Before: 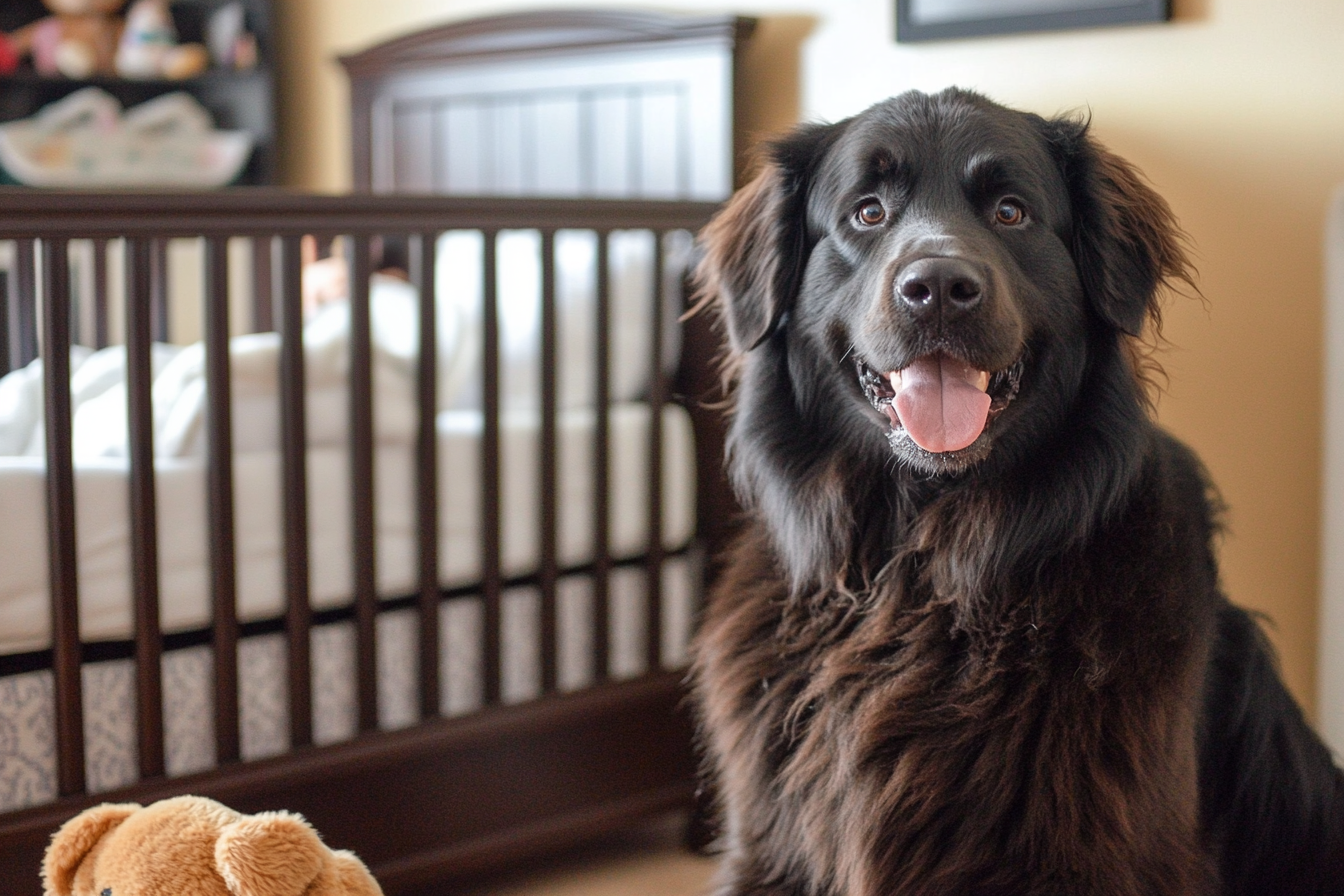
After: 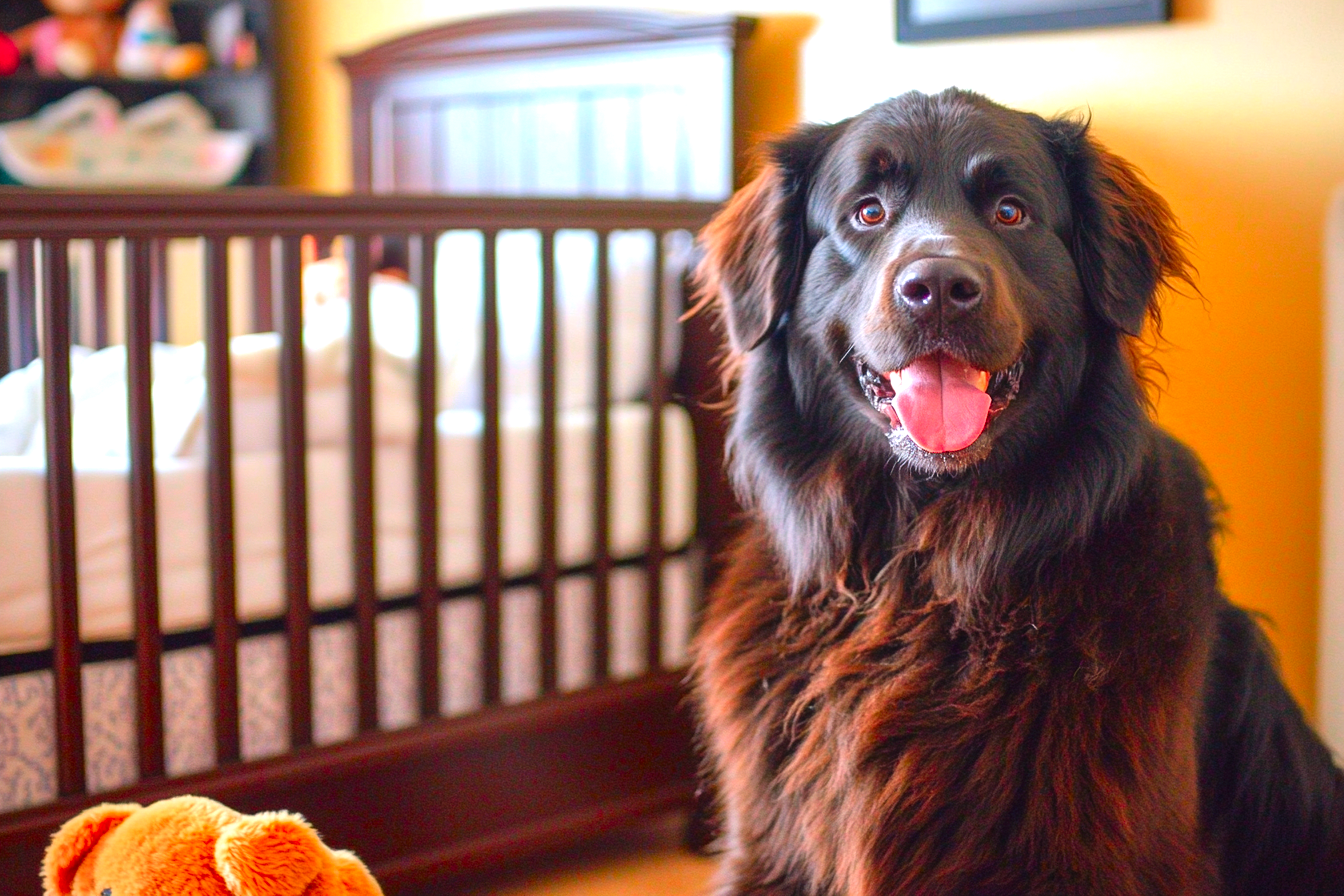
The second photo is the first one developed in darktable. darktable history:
exposure: black level correction -0.002, exposure 0.545 EV, compensate highlight preservation false
color correction: highlights a* 1.64, highlights b* -1.84, saturation 2.51
vignetting: fall-off start 84.34%, fall-off radius 80.04%, brightness -0.435, saturation -0.207, width/height ratio 1.217
